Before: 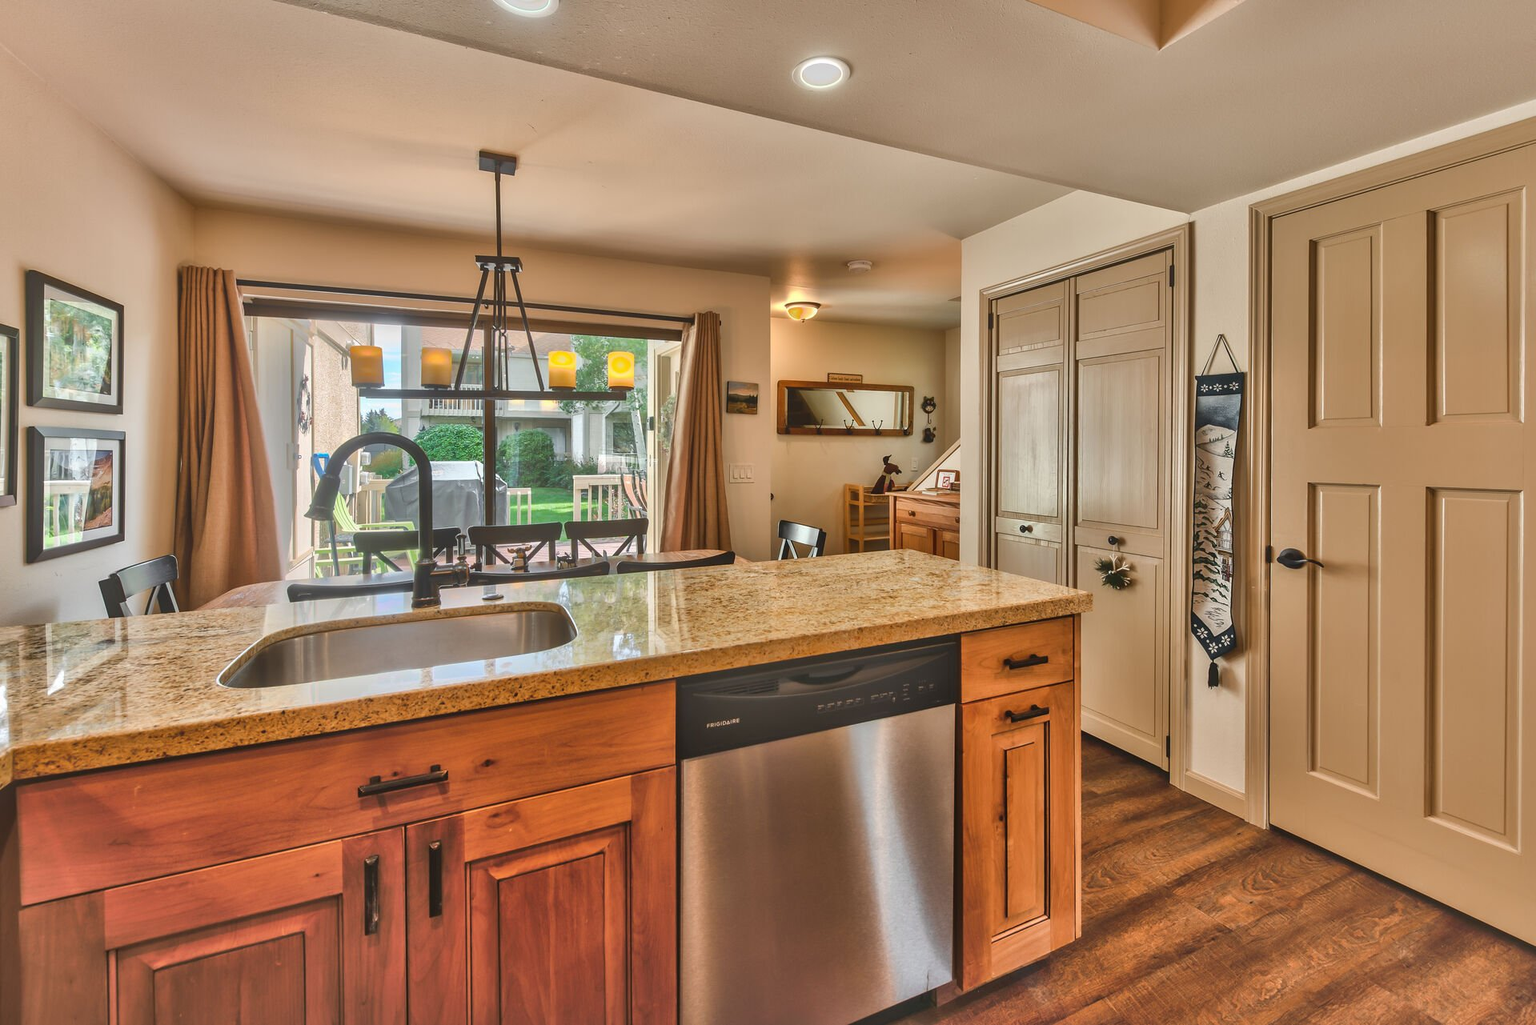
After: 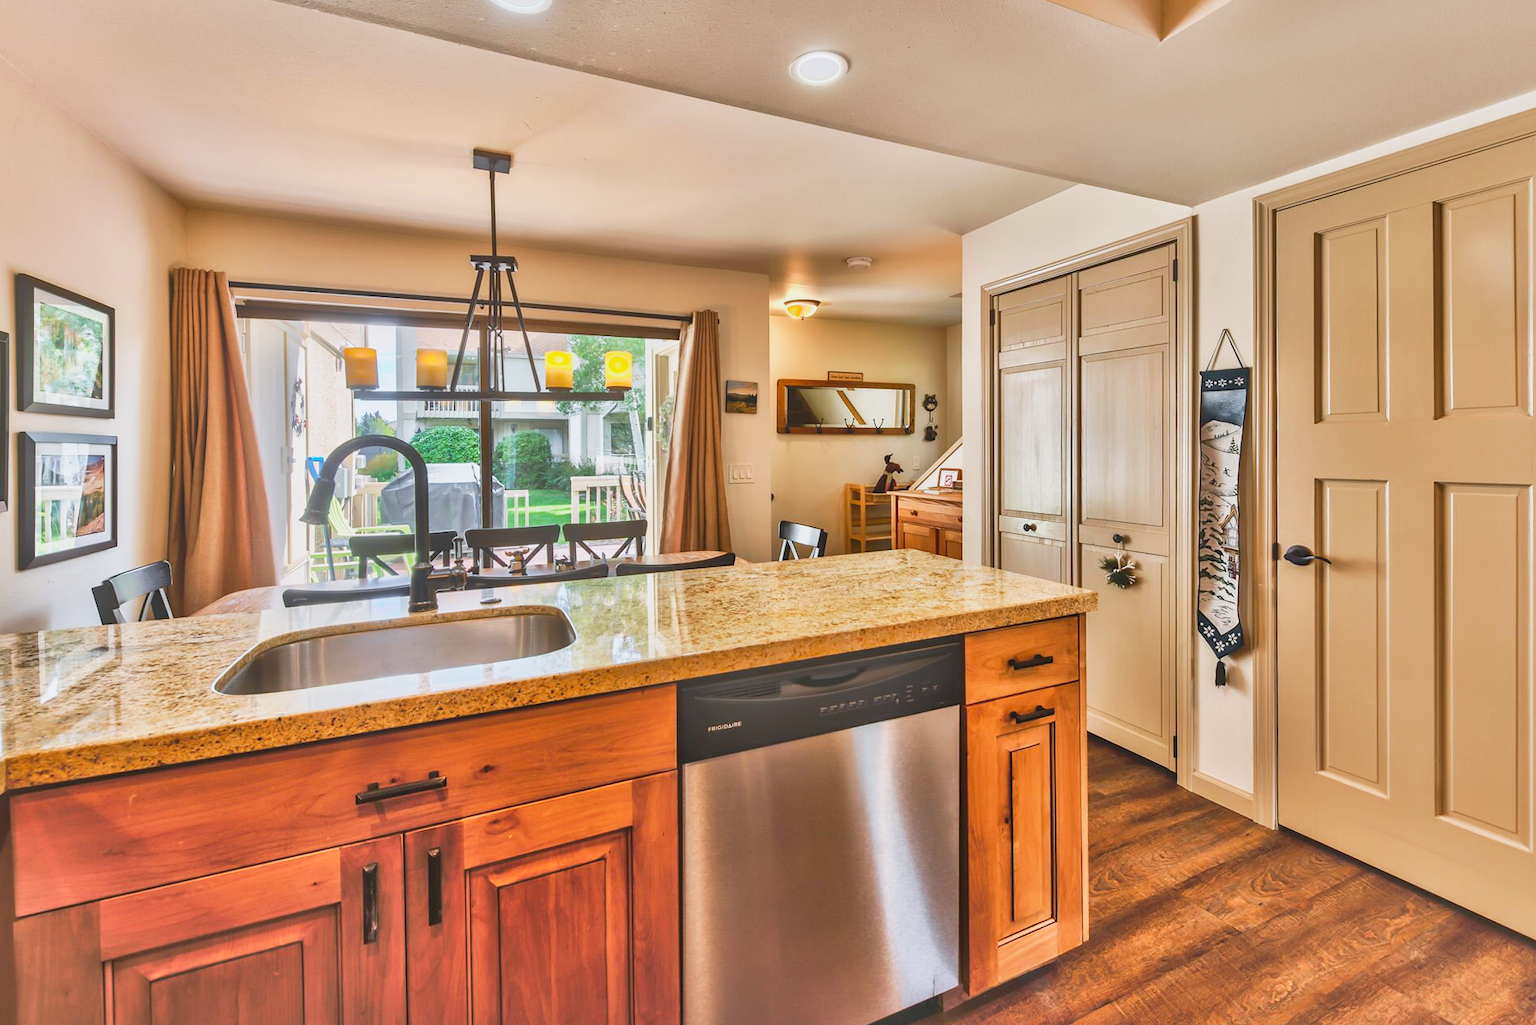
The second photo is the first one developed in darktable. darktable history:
white balance: red 0.984, blue 1.059
base curve: curves: ch0 [(0, 0) (0.088, 0.125) (0.176, 0.251) (0.354, 0.501) (0.613, 0.749) (1, 0.877)], preserve colors none
rotate and perspective: rotation -0.45°, automatic cropping original format, crop left 0.008, crop right 0.992, crop top 0.012, crop bottom 0.988
contrast brightness saturation: saturation 0.13
